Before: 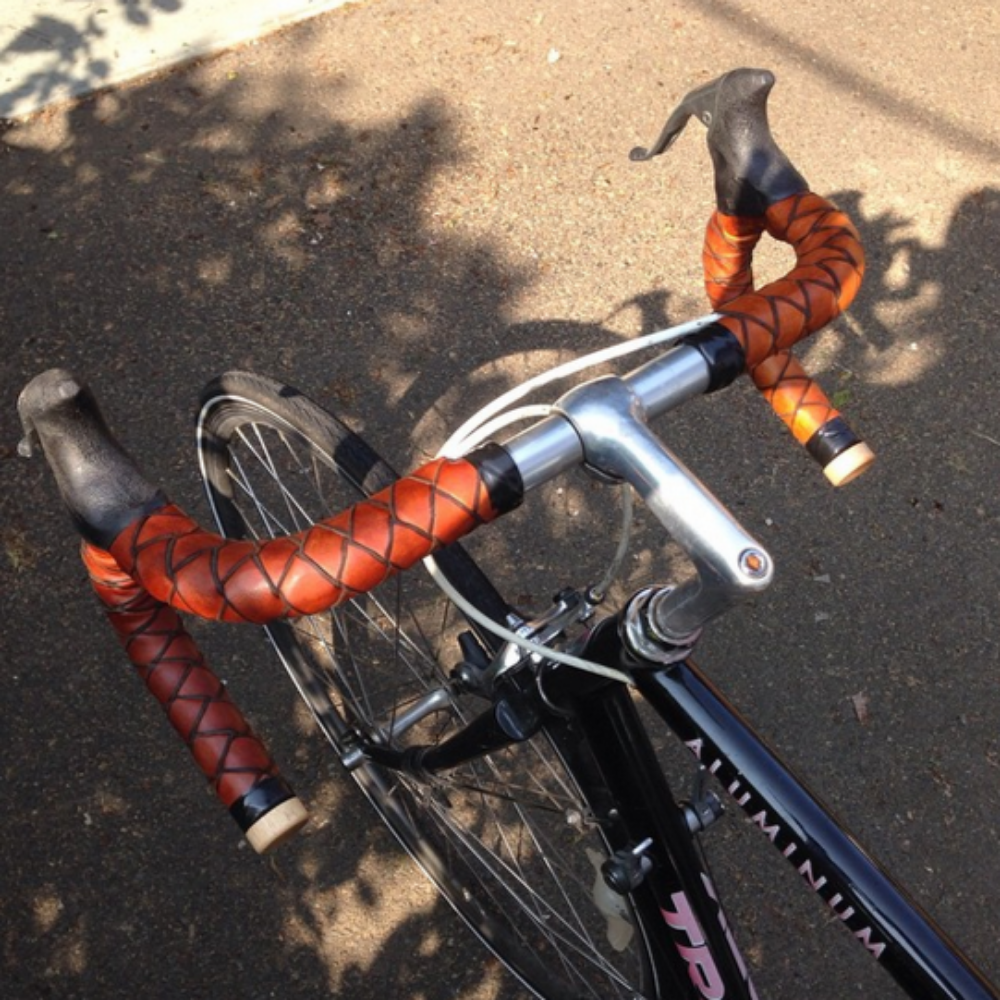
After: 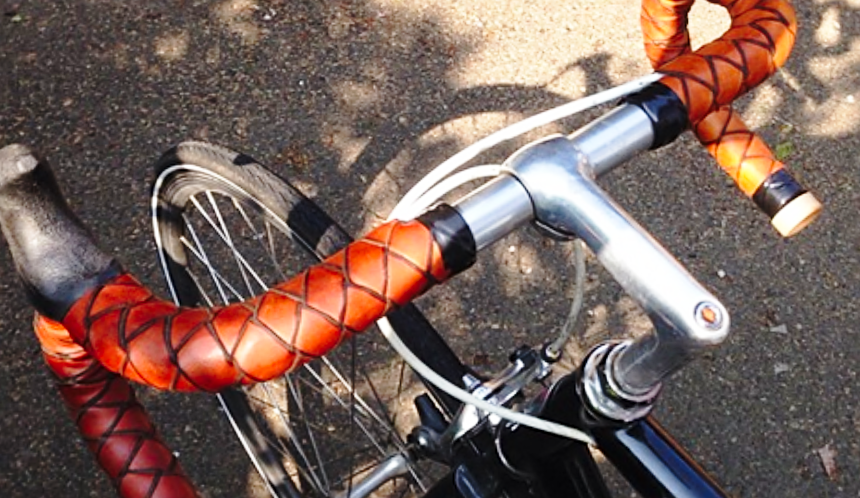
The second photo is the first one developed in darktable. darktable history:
sharpen: on, module defaults
crop: left 1.744%, top 19.225%, right 5.069%, bottom 28.357%
rotate and perspective: rotation -1.68°, lens shift (vertical) -0.146, crop left 0.049, crop right 0.912, crop top 0.032, crop bottom 0.96
base curve: curves: ch0 [(0, 0) (0.028, 0.03) (0.121, 0.232) (0.46, 0.748) (0.859, 0.968) (1, 1)], preserve colors none
